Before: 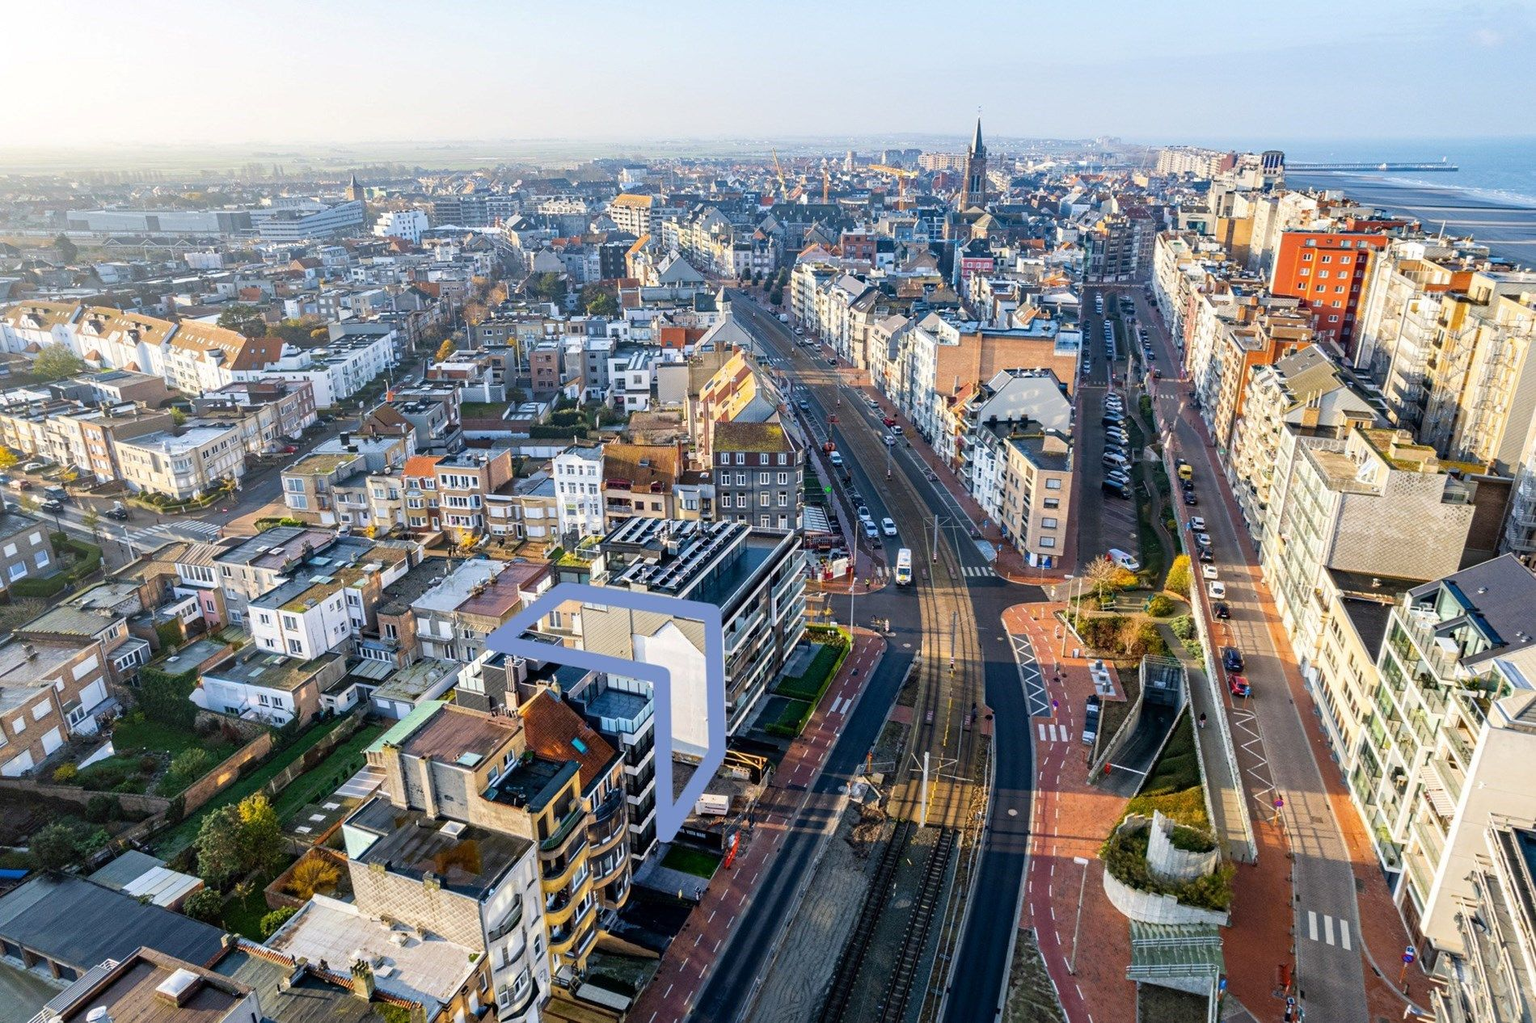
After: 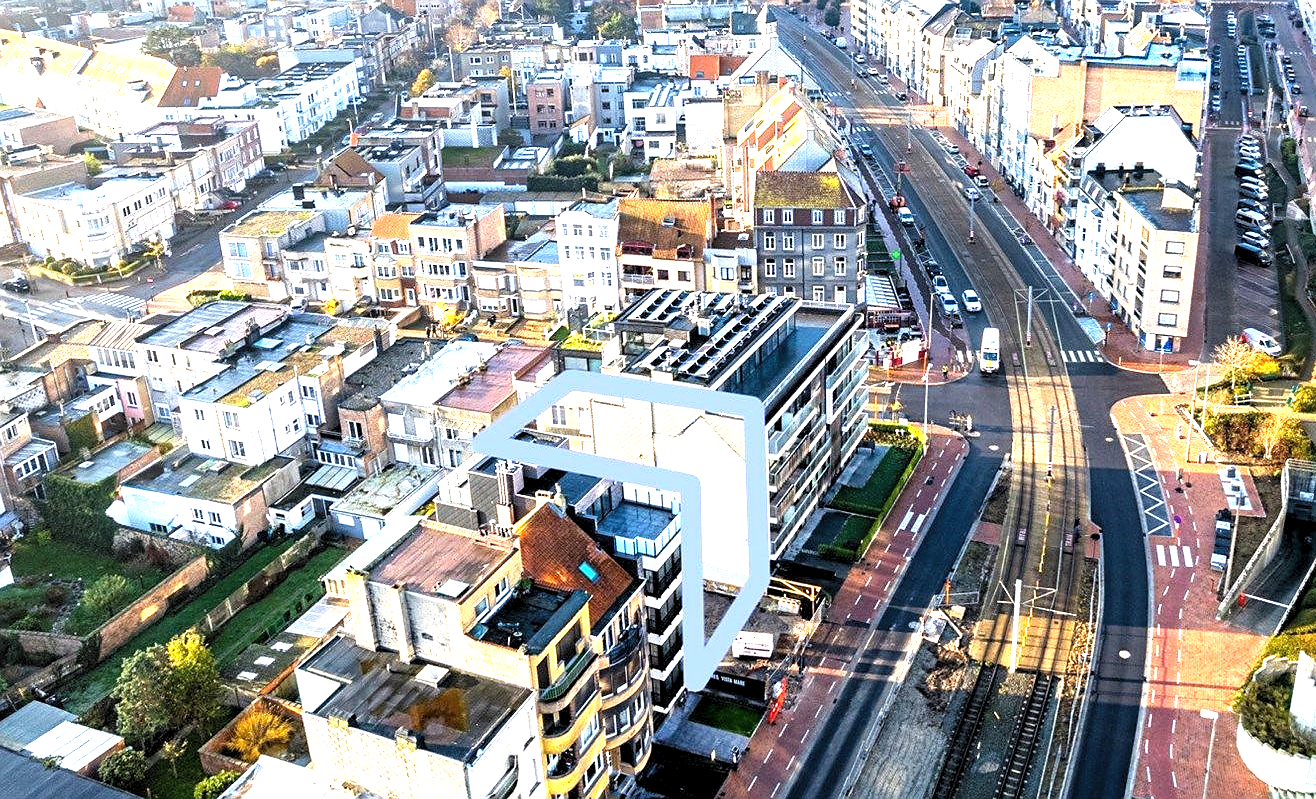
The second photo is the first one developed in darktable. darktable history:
crop: left 6.747%, top 27.793%, right 23.958%, bottom 9.083%
sharpen: radius 0.977, amount 0.608
levels: levels [0.062, 0.494, 0.925]
exposure: exposure 1.267 EV, compensate highlight preservation false
